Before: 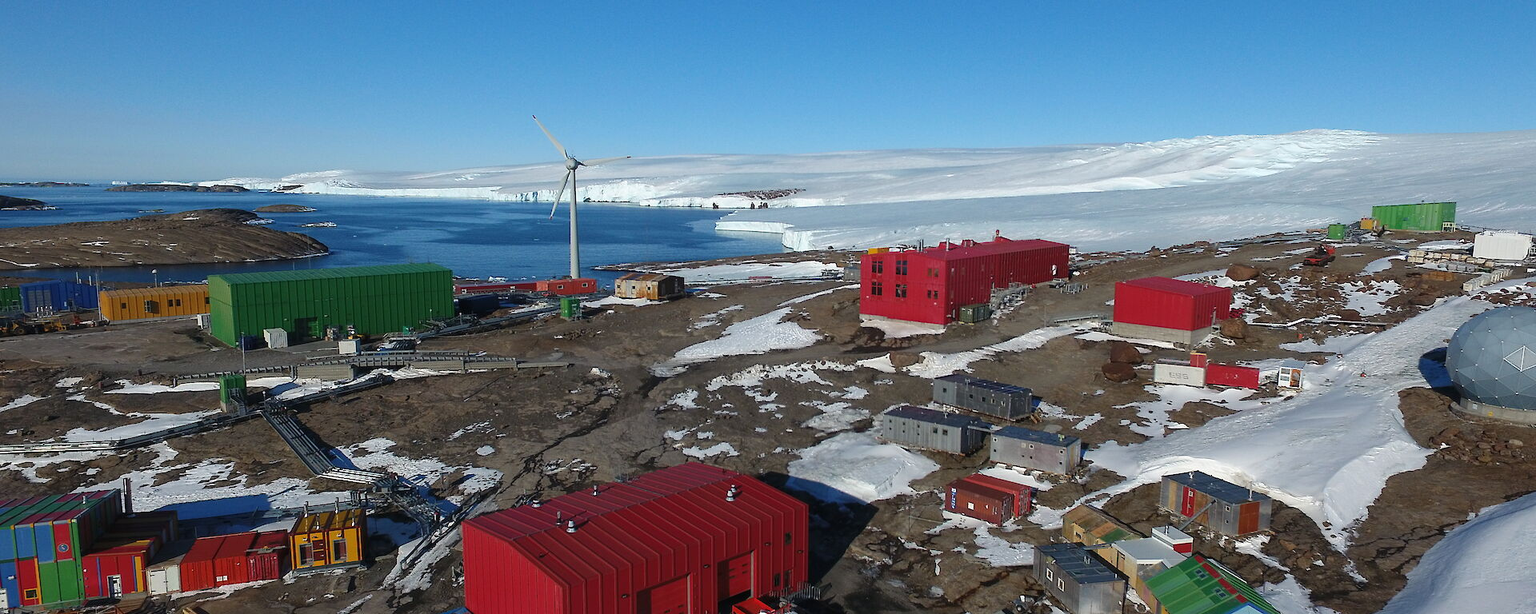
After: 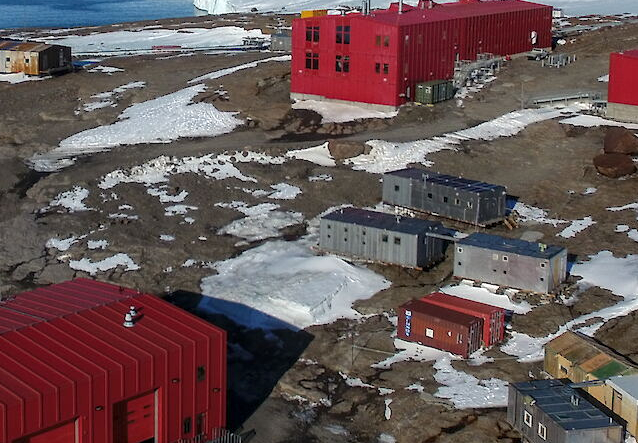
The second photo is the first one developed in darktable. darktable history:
local contrast: on, module defaults
crop: left 40.854%, top 39.158%, right 25.873%, bottom 3.107%
